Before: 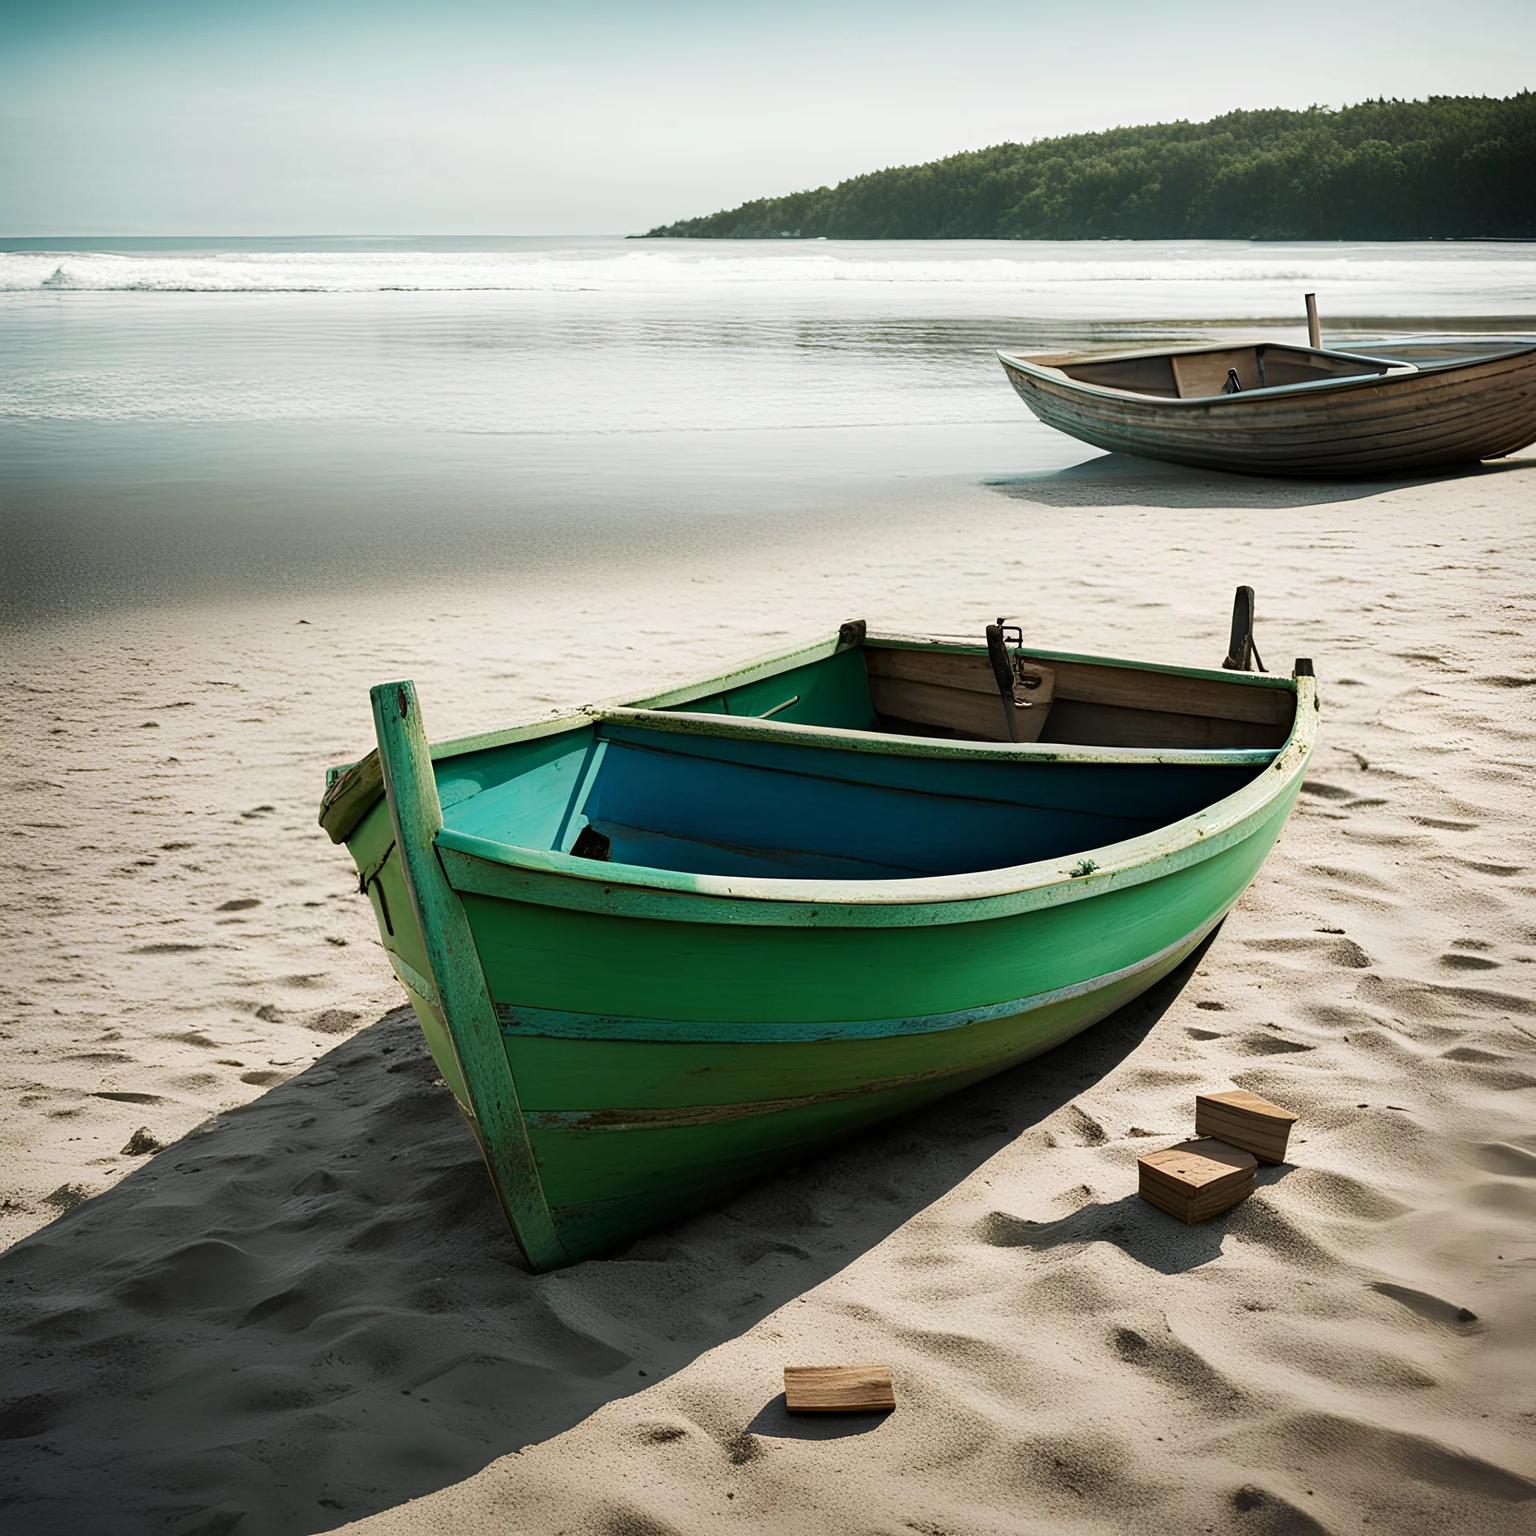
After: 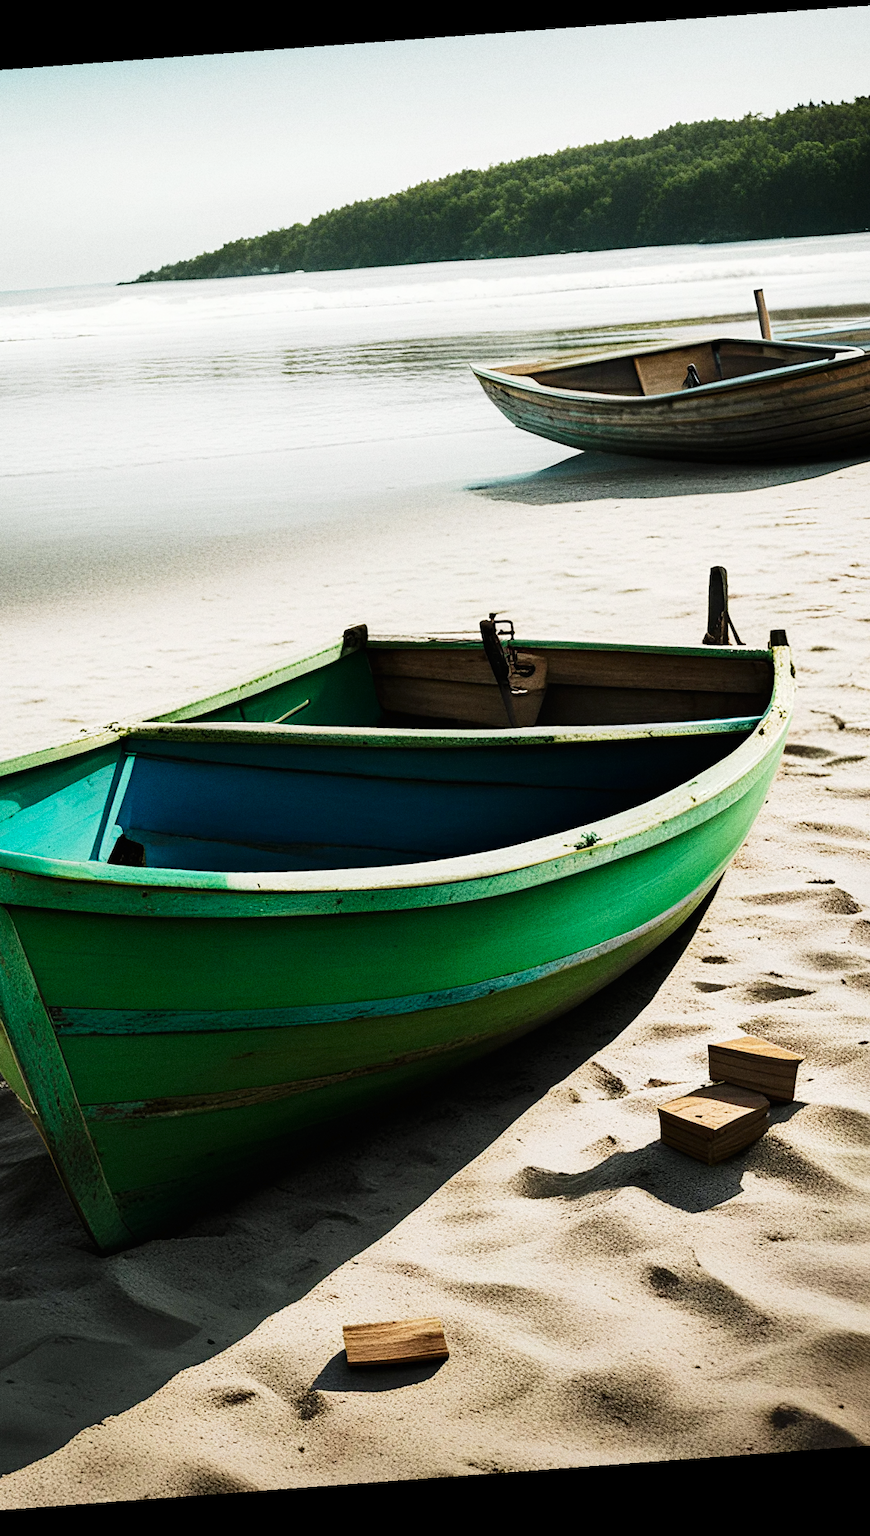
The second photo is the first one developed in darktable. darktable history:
tone curve: curves: ch0 [(0, 0) (0.003, 0.008) (0.011, 0.008) (0.025, 0.011) (0.044, 0.017) (0.069, 0.029) (0.1, 0.045) (0.136, 0.067) (0.177, 0.103) (0.224, 0.151) (0.277, 0.21) (0.335, 0.285) (0.399, 0.37) (0.468, 0.462) (0.543, 0.568) (0.623, 0.679) (0.709, 0.79) (0.801, 0.876) (0.898, 0.936) (1, 1)], preserve colors none
grain: coarseness 11.82 ISO, strength 36.67%, mid-tones bias 74.17%
rotate and perspective: rotation -4.25°, automatic cropping off
crop: left 31.458%, top 0%, right 11.876%
